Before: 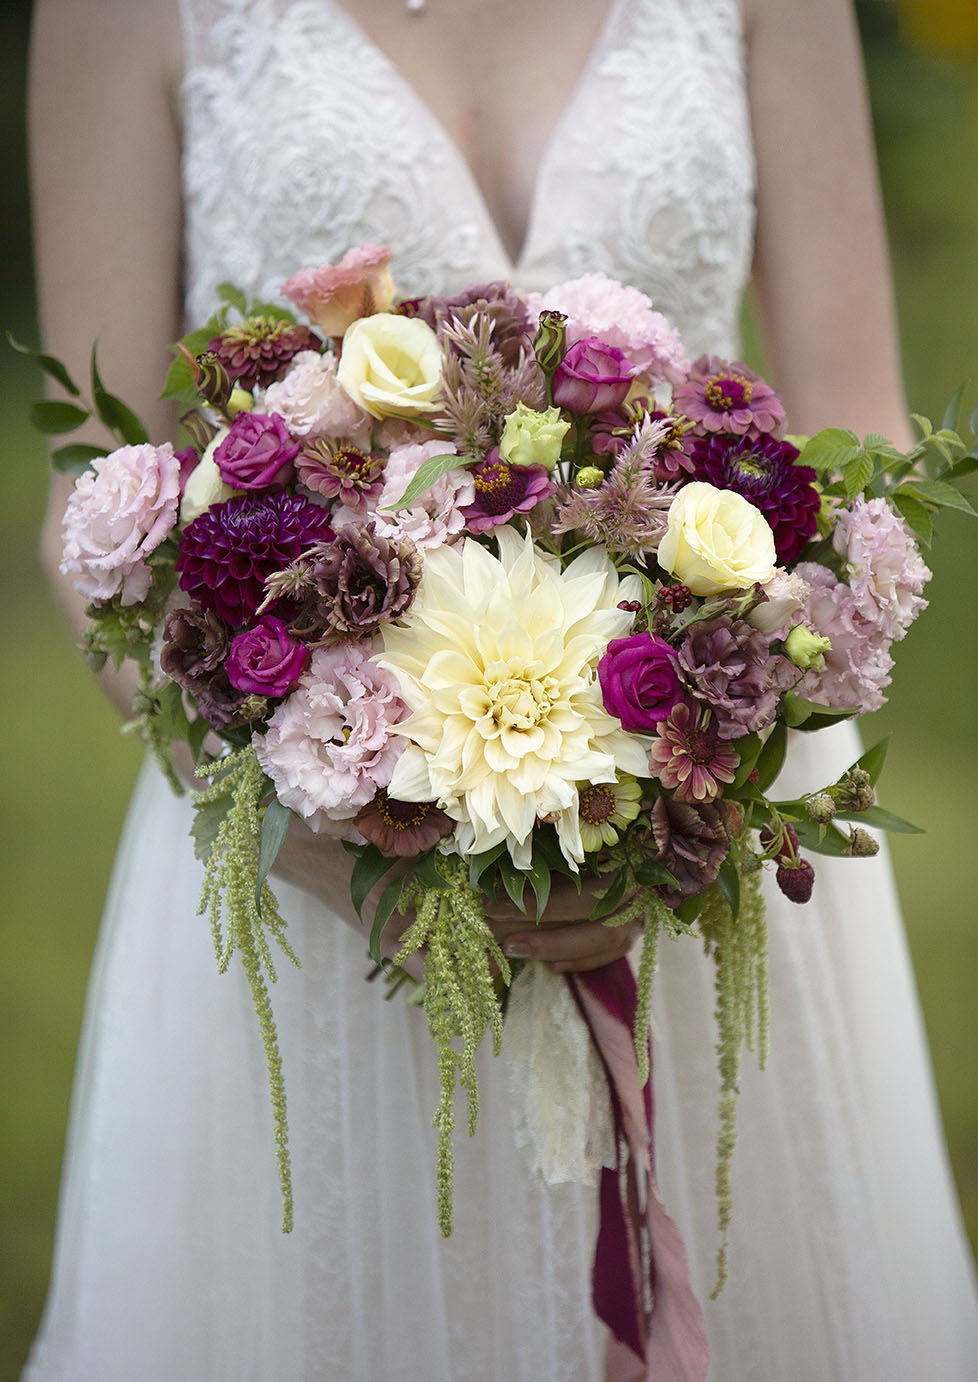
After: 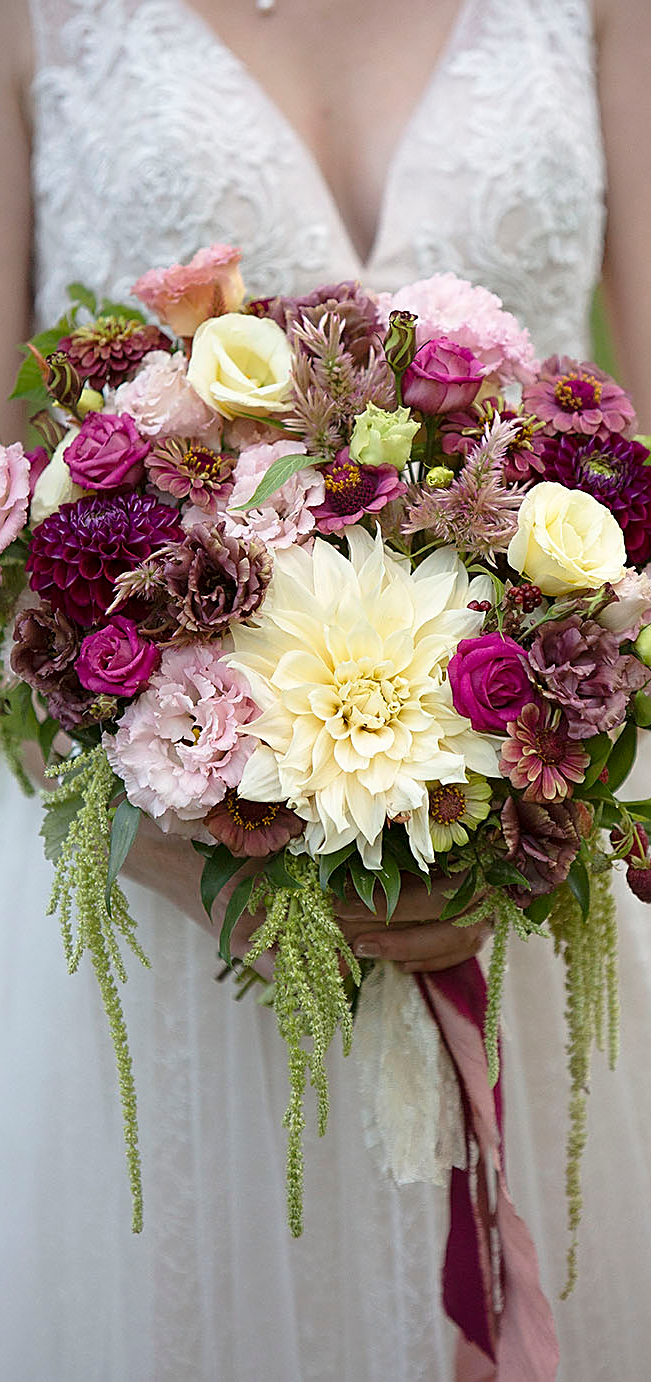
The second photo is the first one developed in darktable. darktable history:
crop: left 15.42%, right 17.916%
sharpen: on, module defaults
